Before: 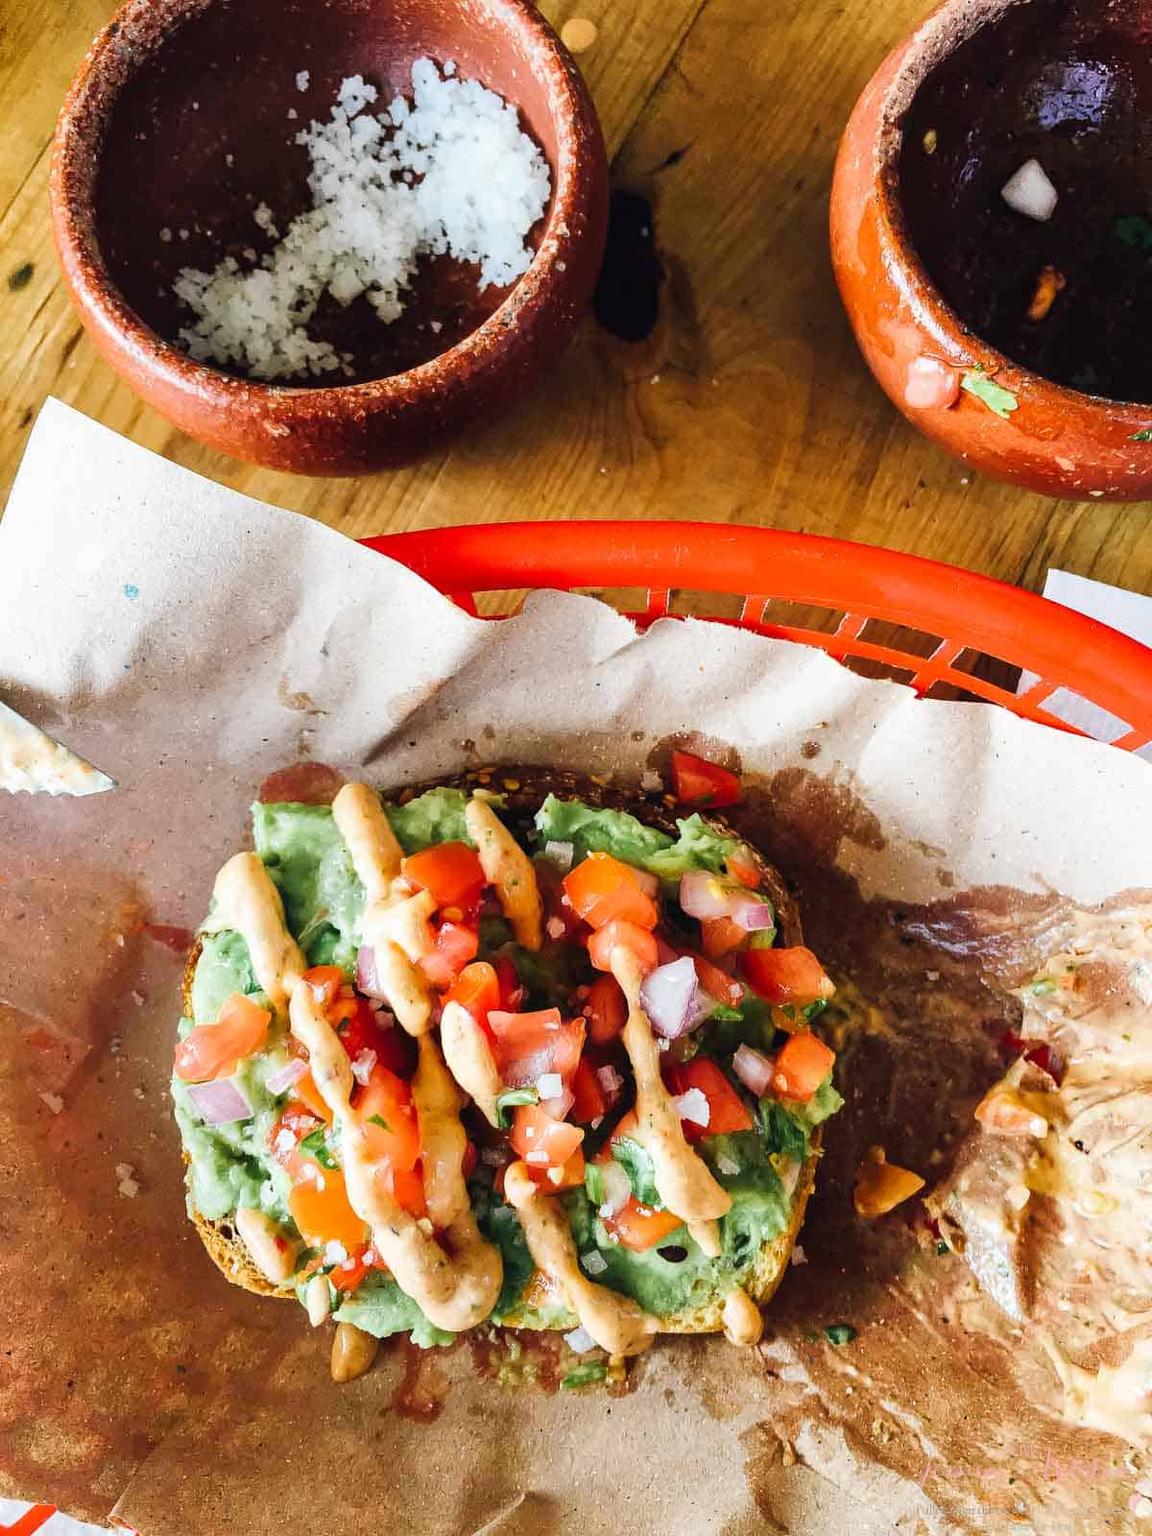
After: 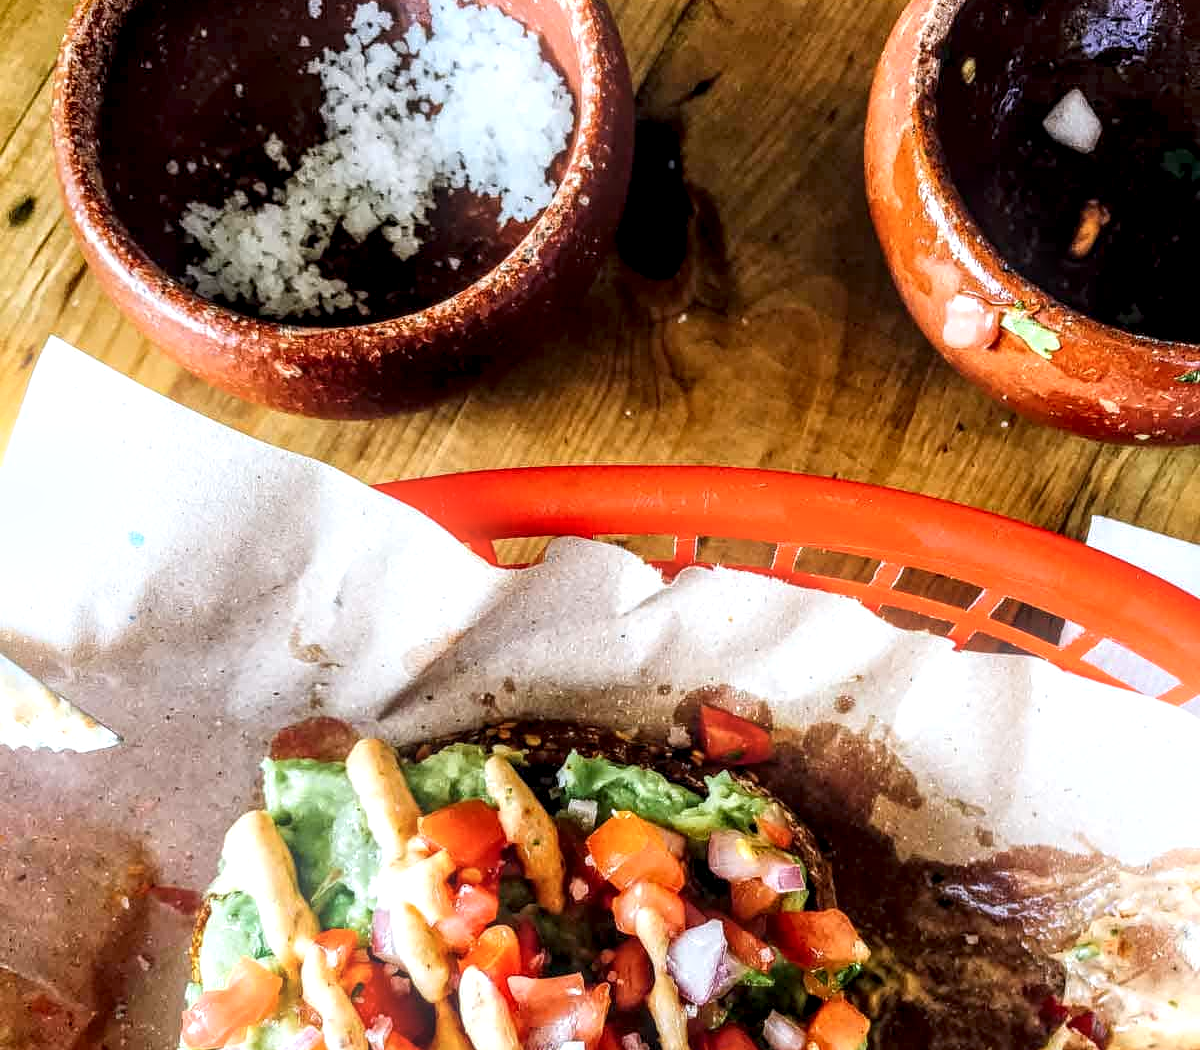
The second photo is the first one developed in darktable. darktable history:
bloom: size 15%, threshold 97%, strength 7%
local contrast: highlights 19%, detail 186%
white balance: red 0.98, blue 1.034
crop and rotate: top 4.848%, bottom 29.503%
